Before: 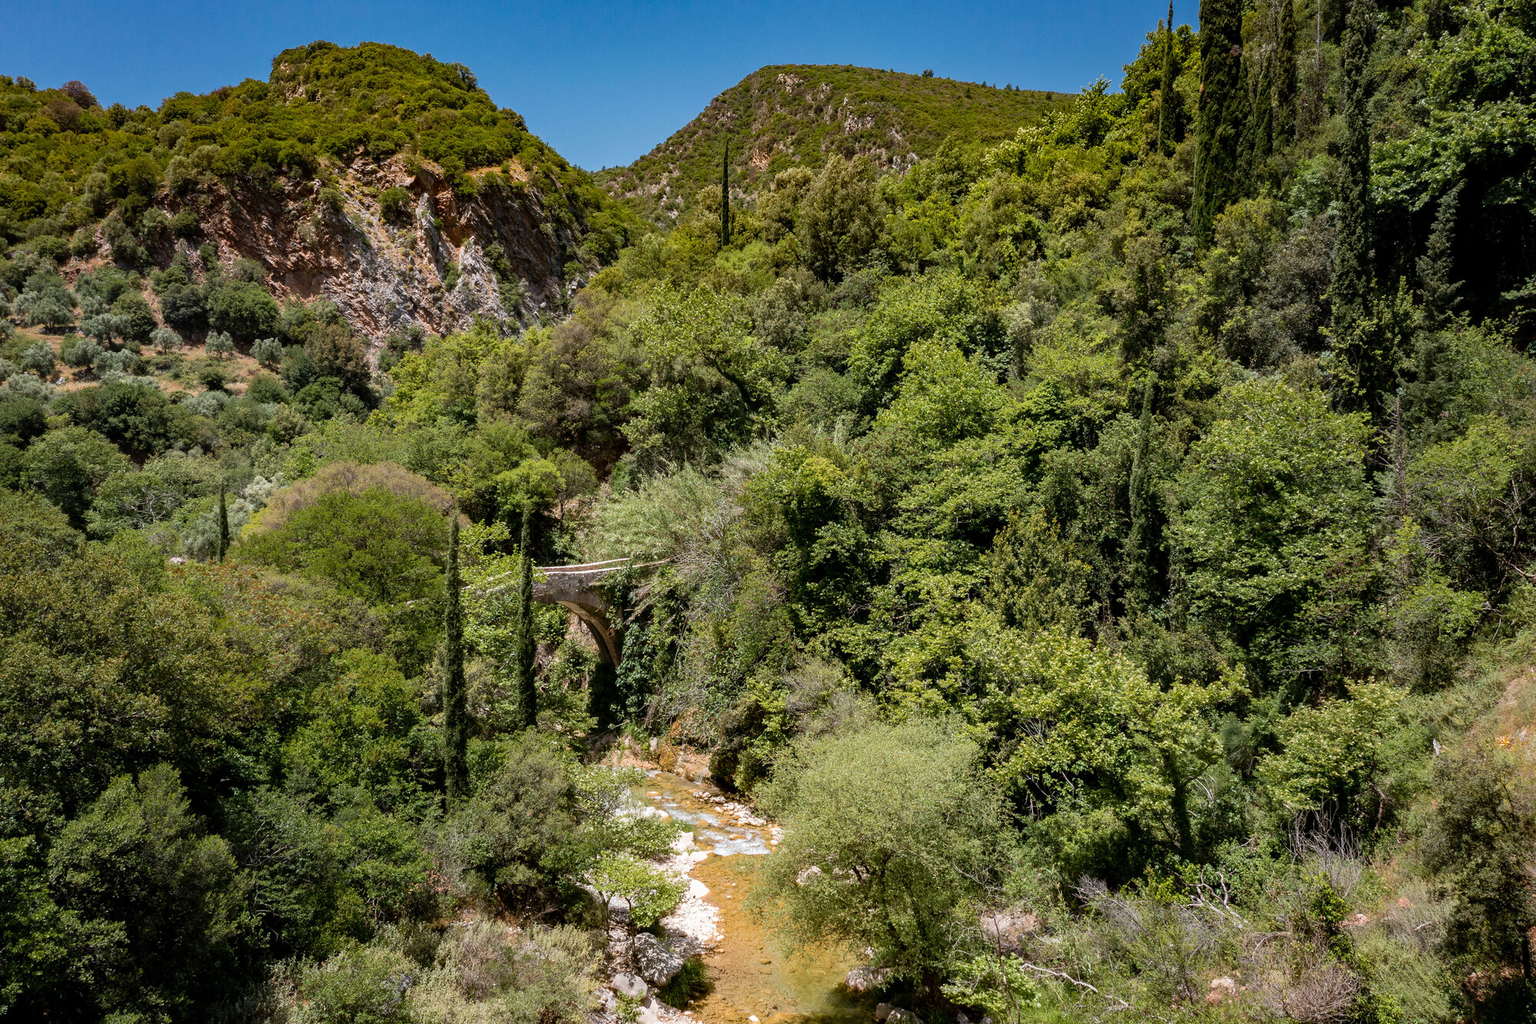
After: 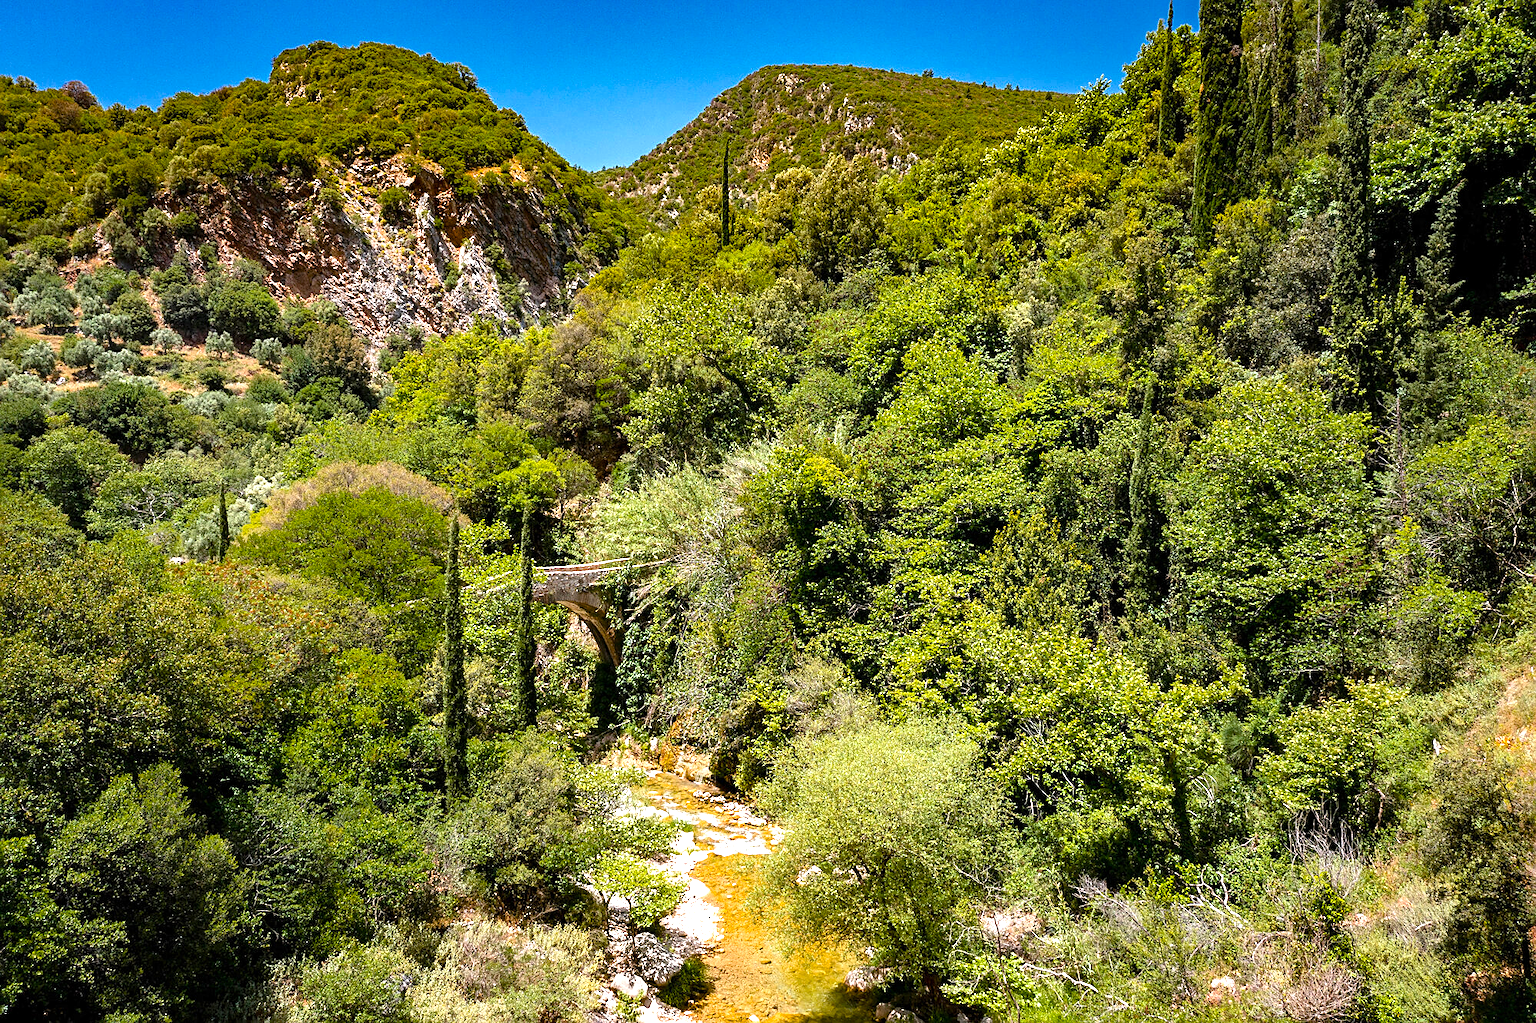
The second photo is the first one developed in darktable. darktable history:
sharpen: on, module defaults
exposure: exposure 1.001 EV, compensate highlight preservation false
color balance rgb: perceptual saturation grading › global saturation 19.914%, saturation formula JzAzBz (2021)
